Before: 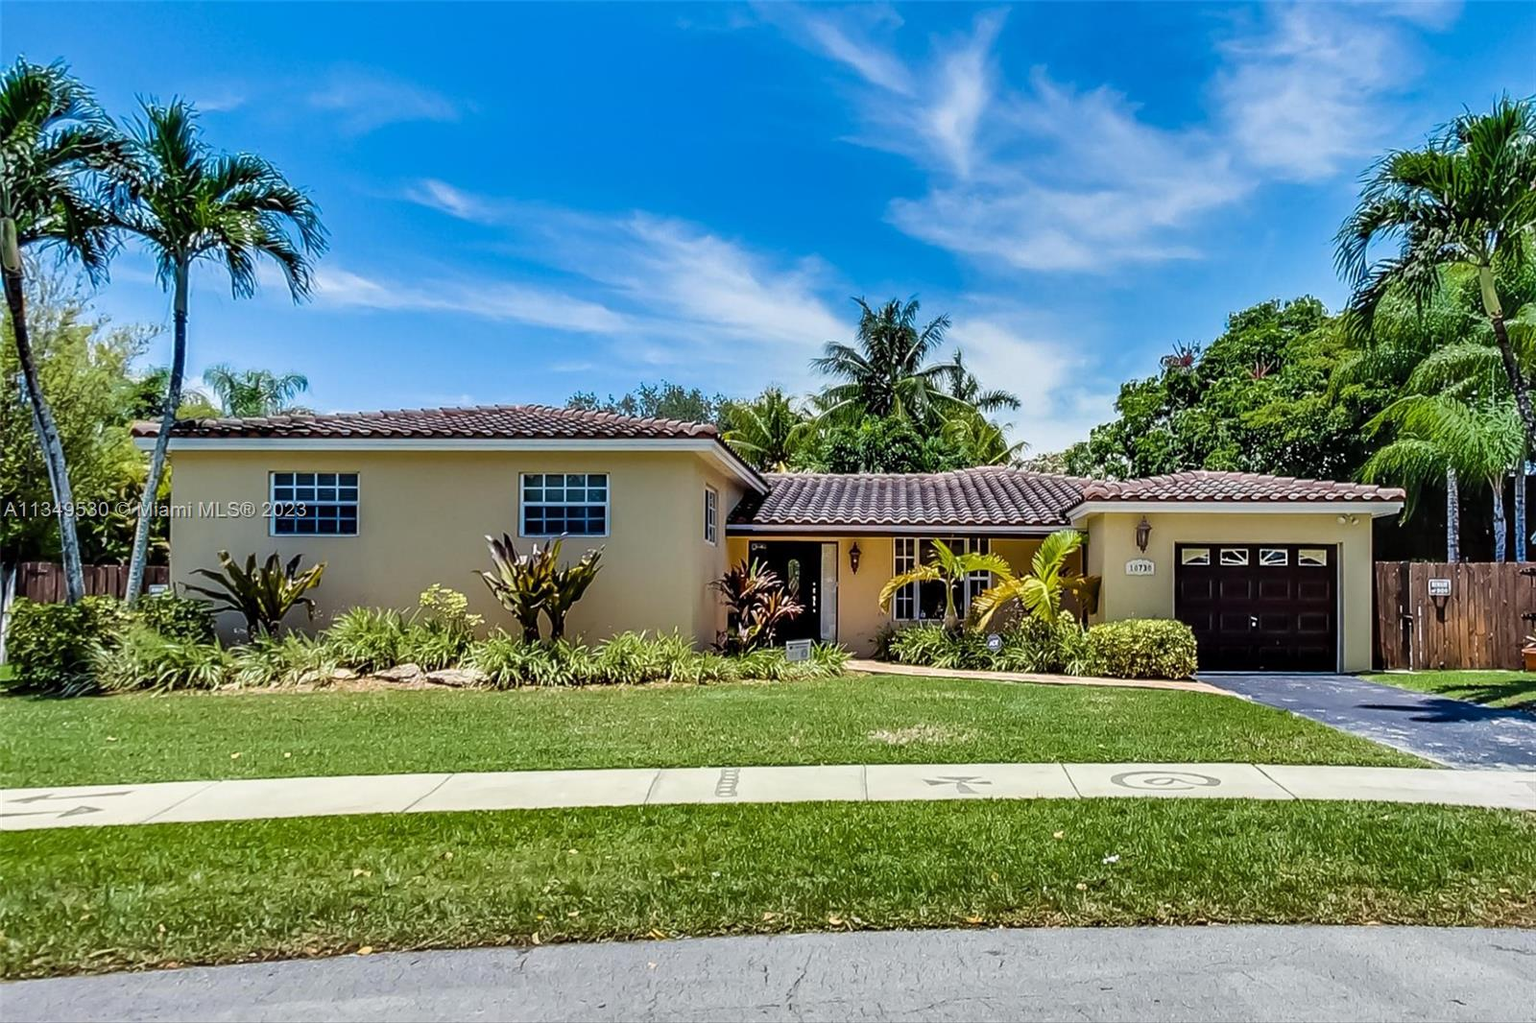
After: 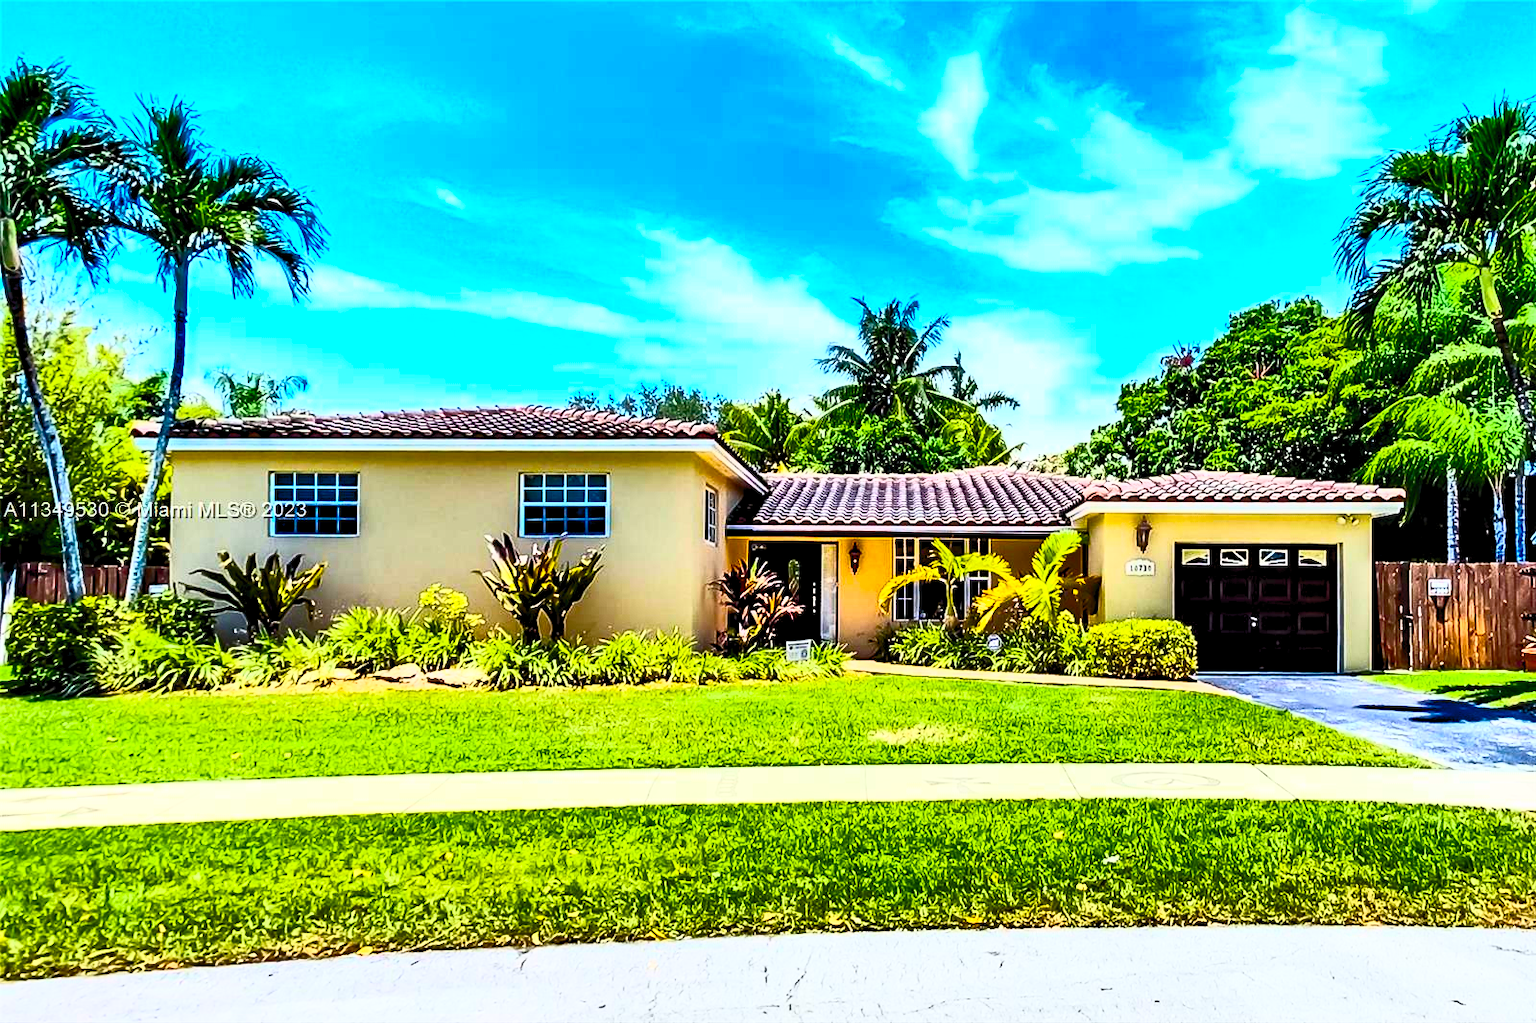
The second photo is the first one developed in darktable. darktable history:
contrast brightness saturation: contrast 0.814, brightness 0.585, saturation 0.583
color balance rgb: global offset › luminance -0.513%, perceptual saturation grading › global saturation 39.484%
